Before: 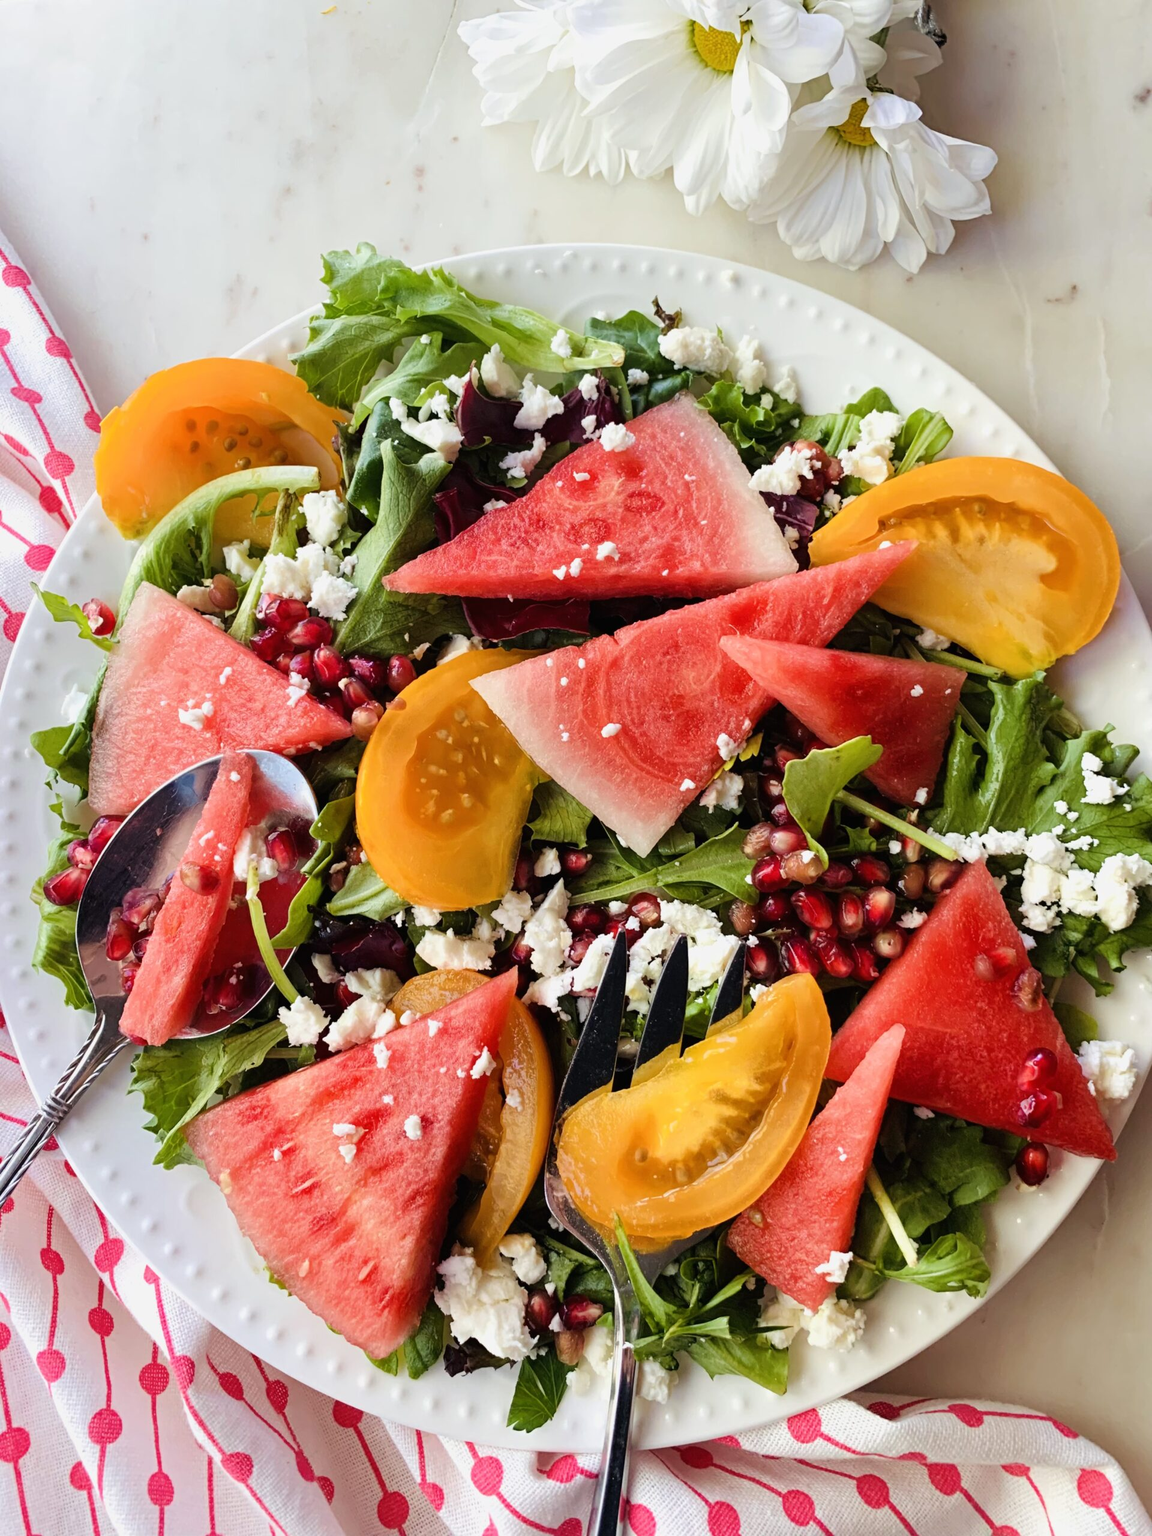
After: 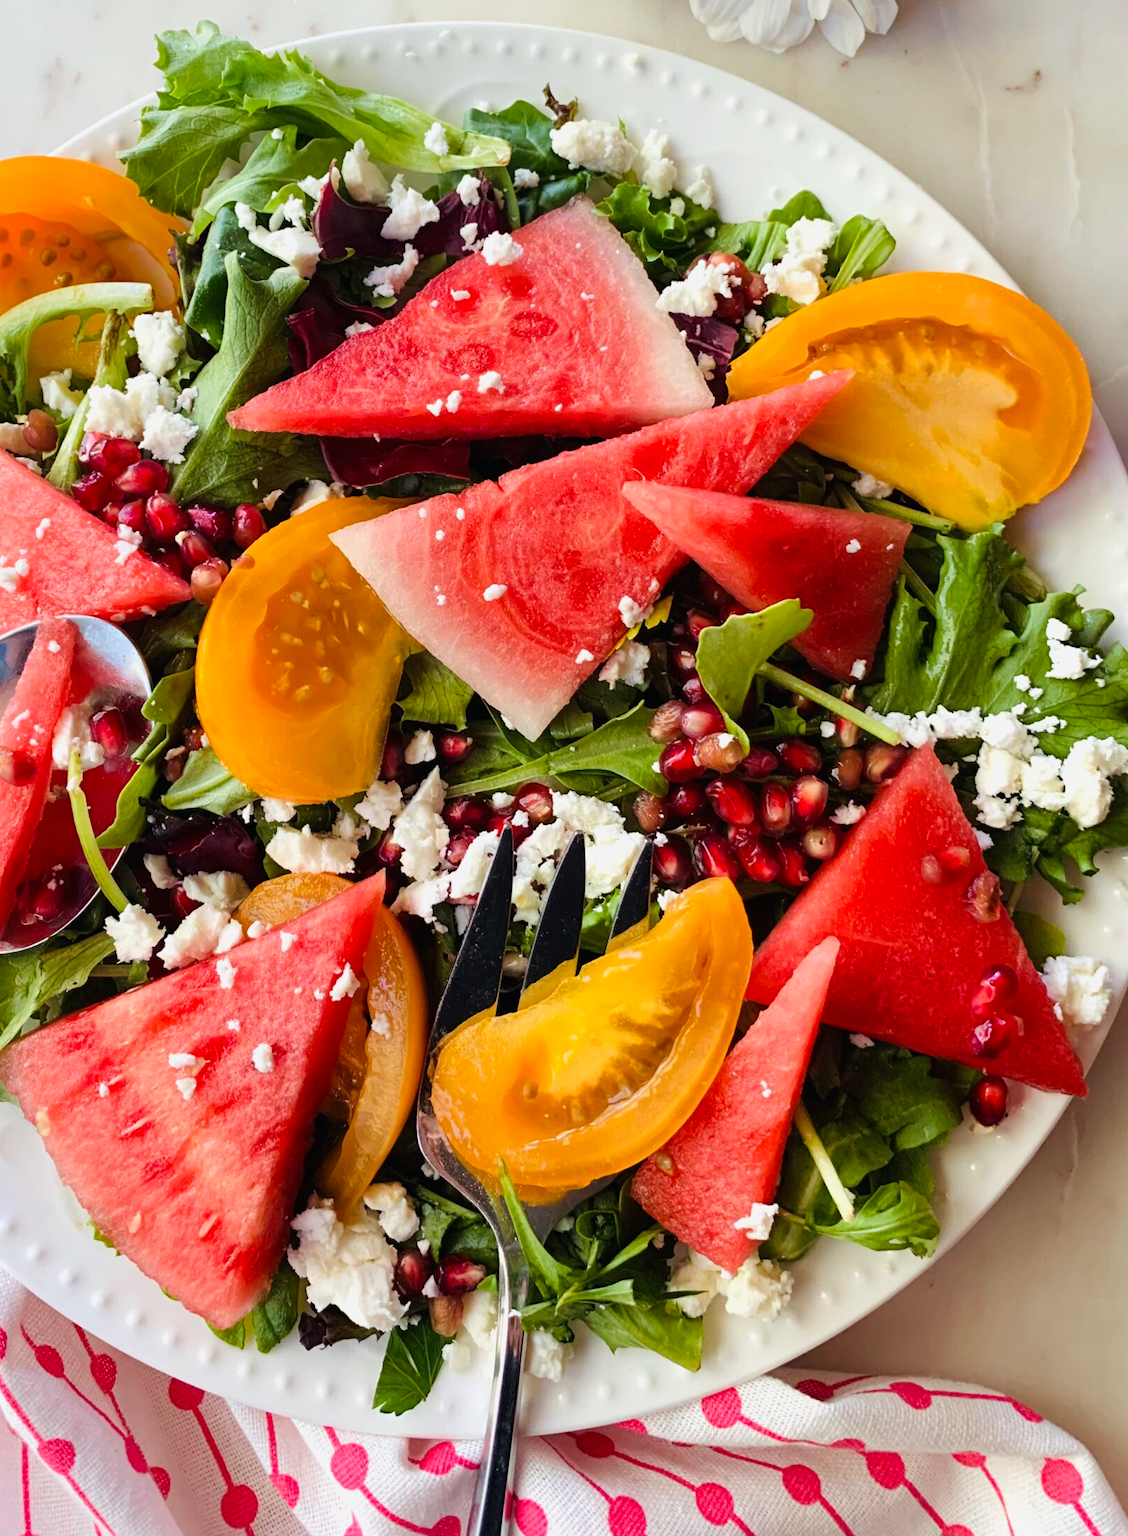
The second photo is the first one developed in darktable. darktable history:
crop: left 16.449%, top 14.683%
